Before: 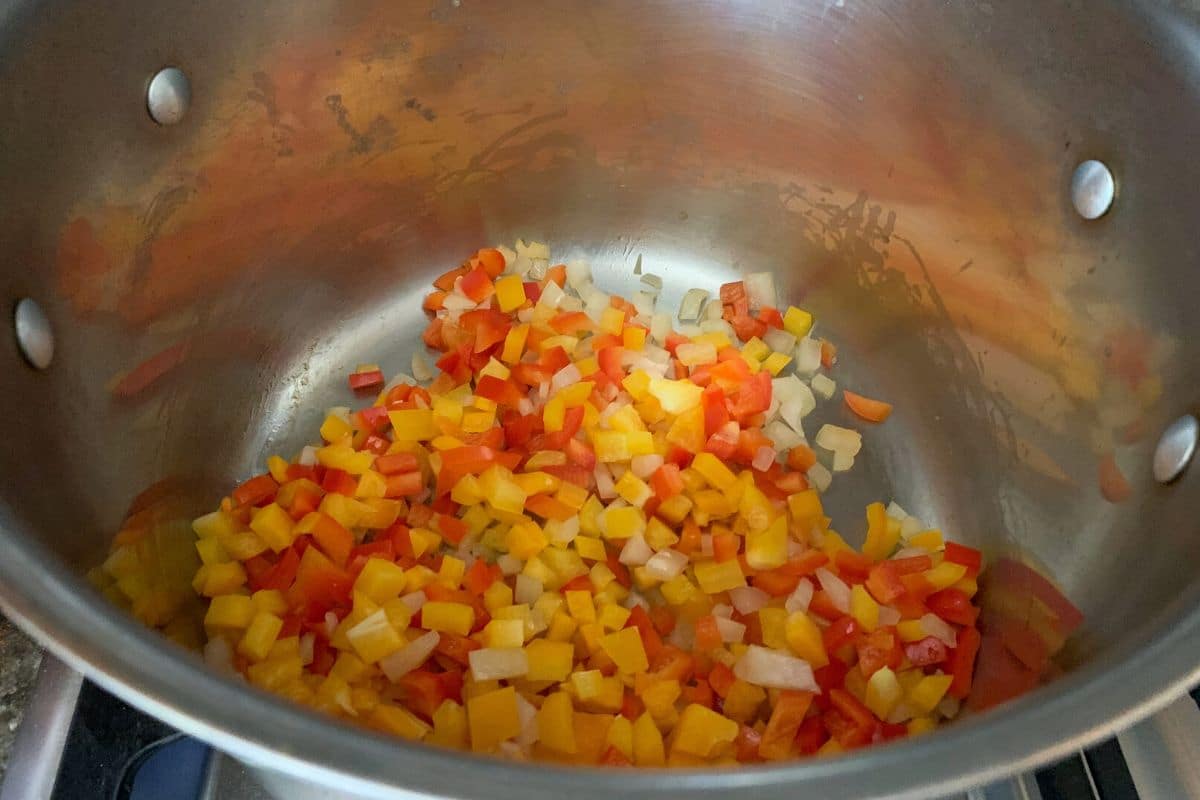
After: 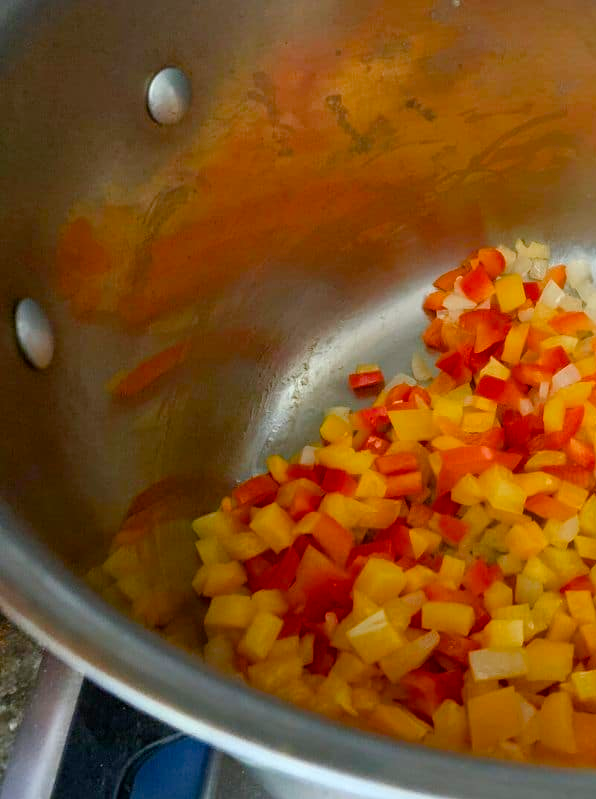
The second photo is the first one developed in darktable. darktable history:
color balance rgb: perceptual saturation grading › global saturation 38.952%, perceptual saturation grading › highlights -50.515%, perceptual saturation grading › shadows 30.043%
crop and rotate: left 0.019%, top 0%, right 50.278%
contrast brightness saturation: saturation 0.13
